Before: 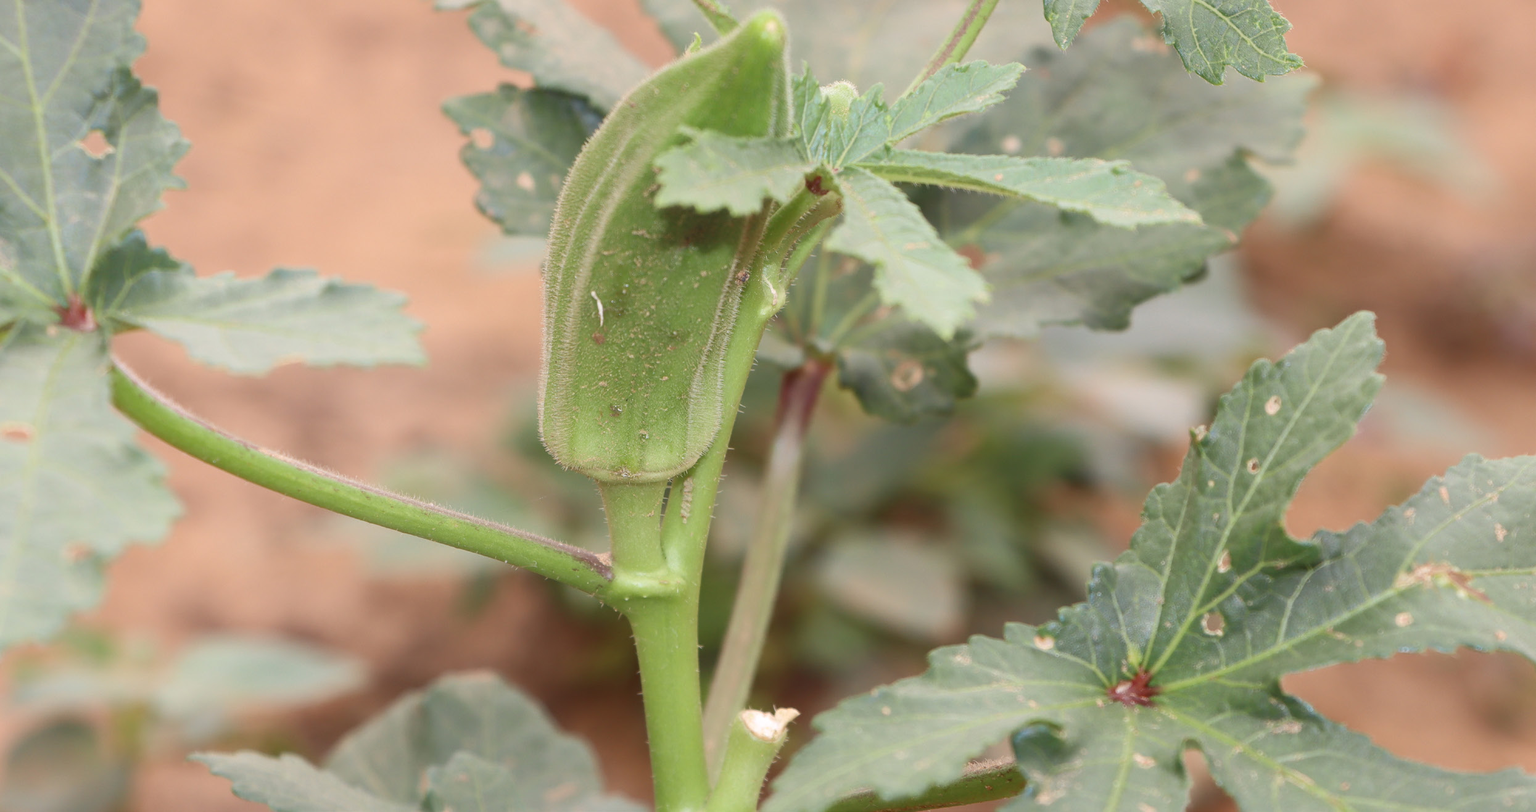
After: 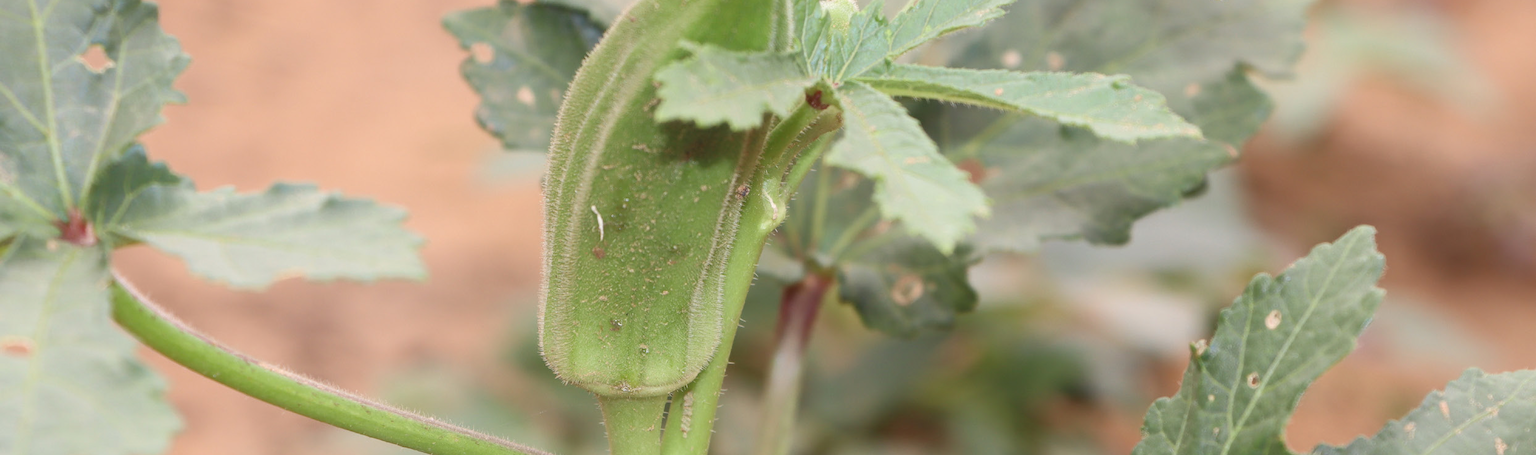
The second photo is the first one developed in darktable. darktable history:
crop and rotate: top 10.605%, bottom 33.274%
levels: levels [0, 0.492, 0.984]
